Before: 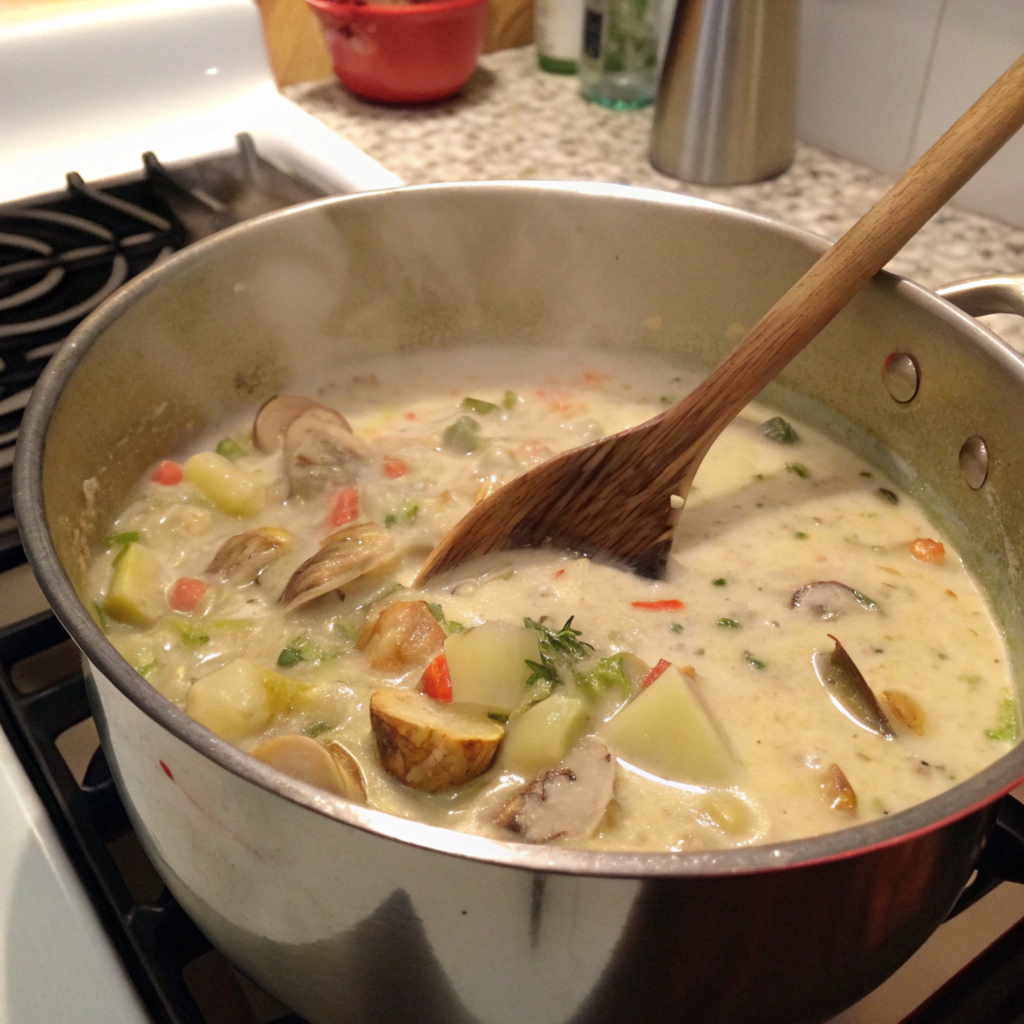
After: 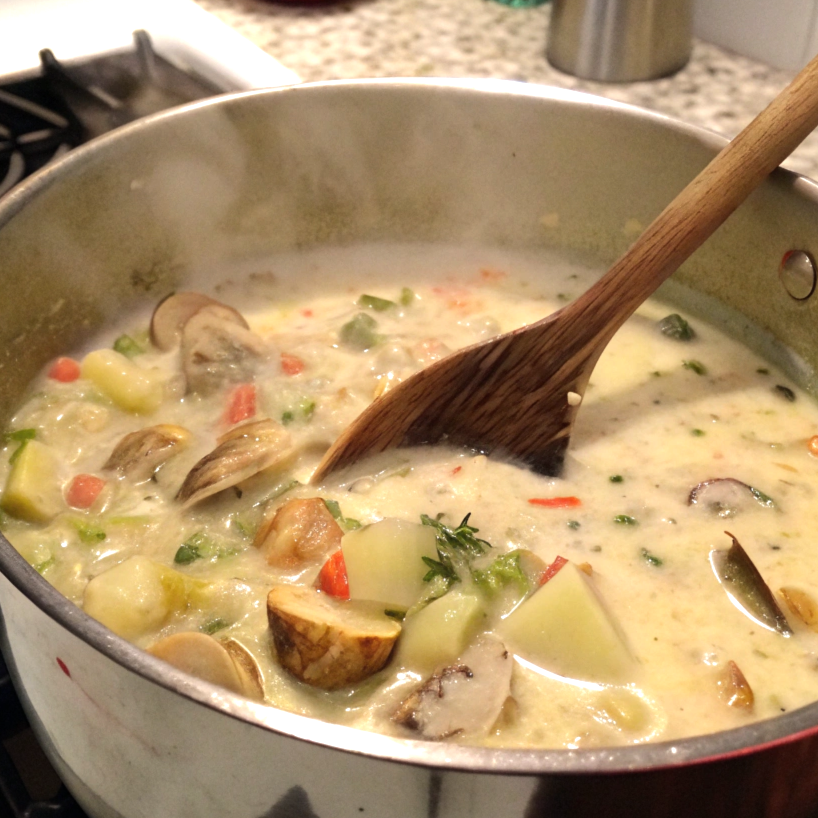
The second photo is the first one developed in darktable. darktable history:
tone equalizer: -8 EV -0.417 EV, -7 EV -0.389 EV, -6 EV -0.333 EV, -5 EV -0.222 EV, -3 EV 0.222 EV, -2 EV 0.333 EV, -1 EV 0.389 EV, +0 EV 0.417 EV, edges refinement/feathering 500, mask exposure compensation -1.57 EV, preserve details no
crop and rotate: left 10.071%, top 10.071%, right 10.02%, bottom 10.02%
